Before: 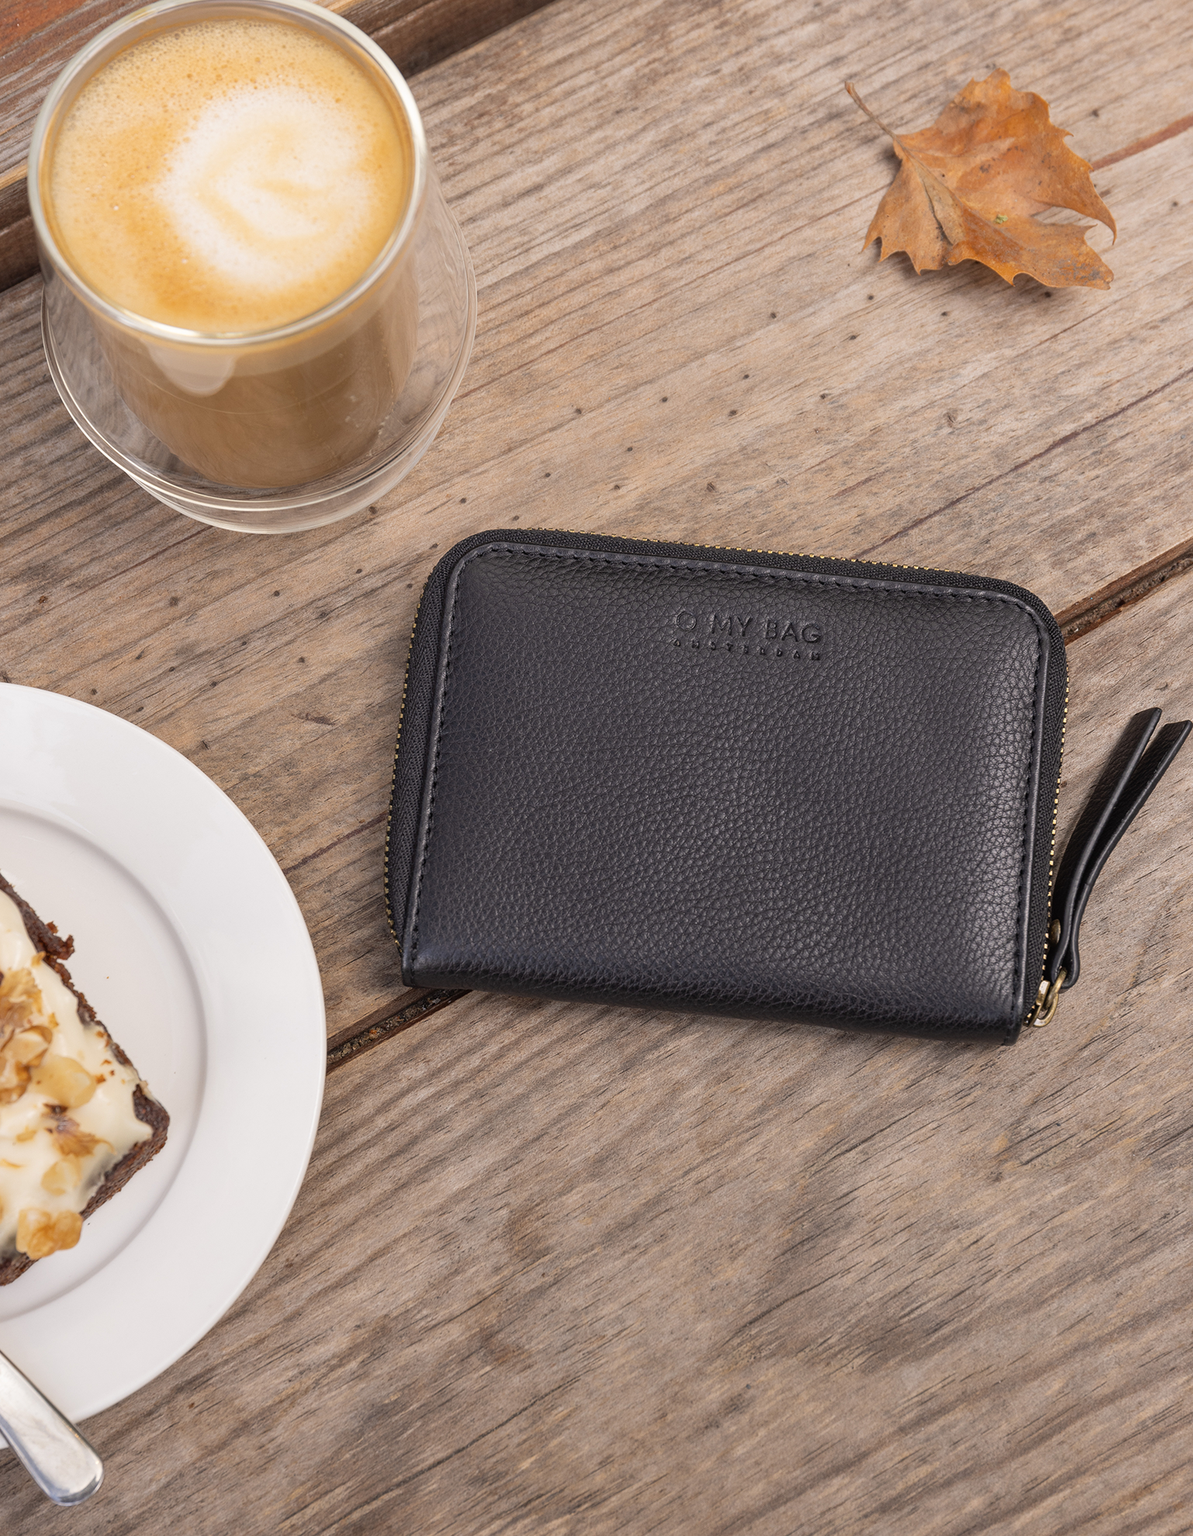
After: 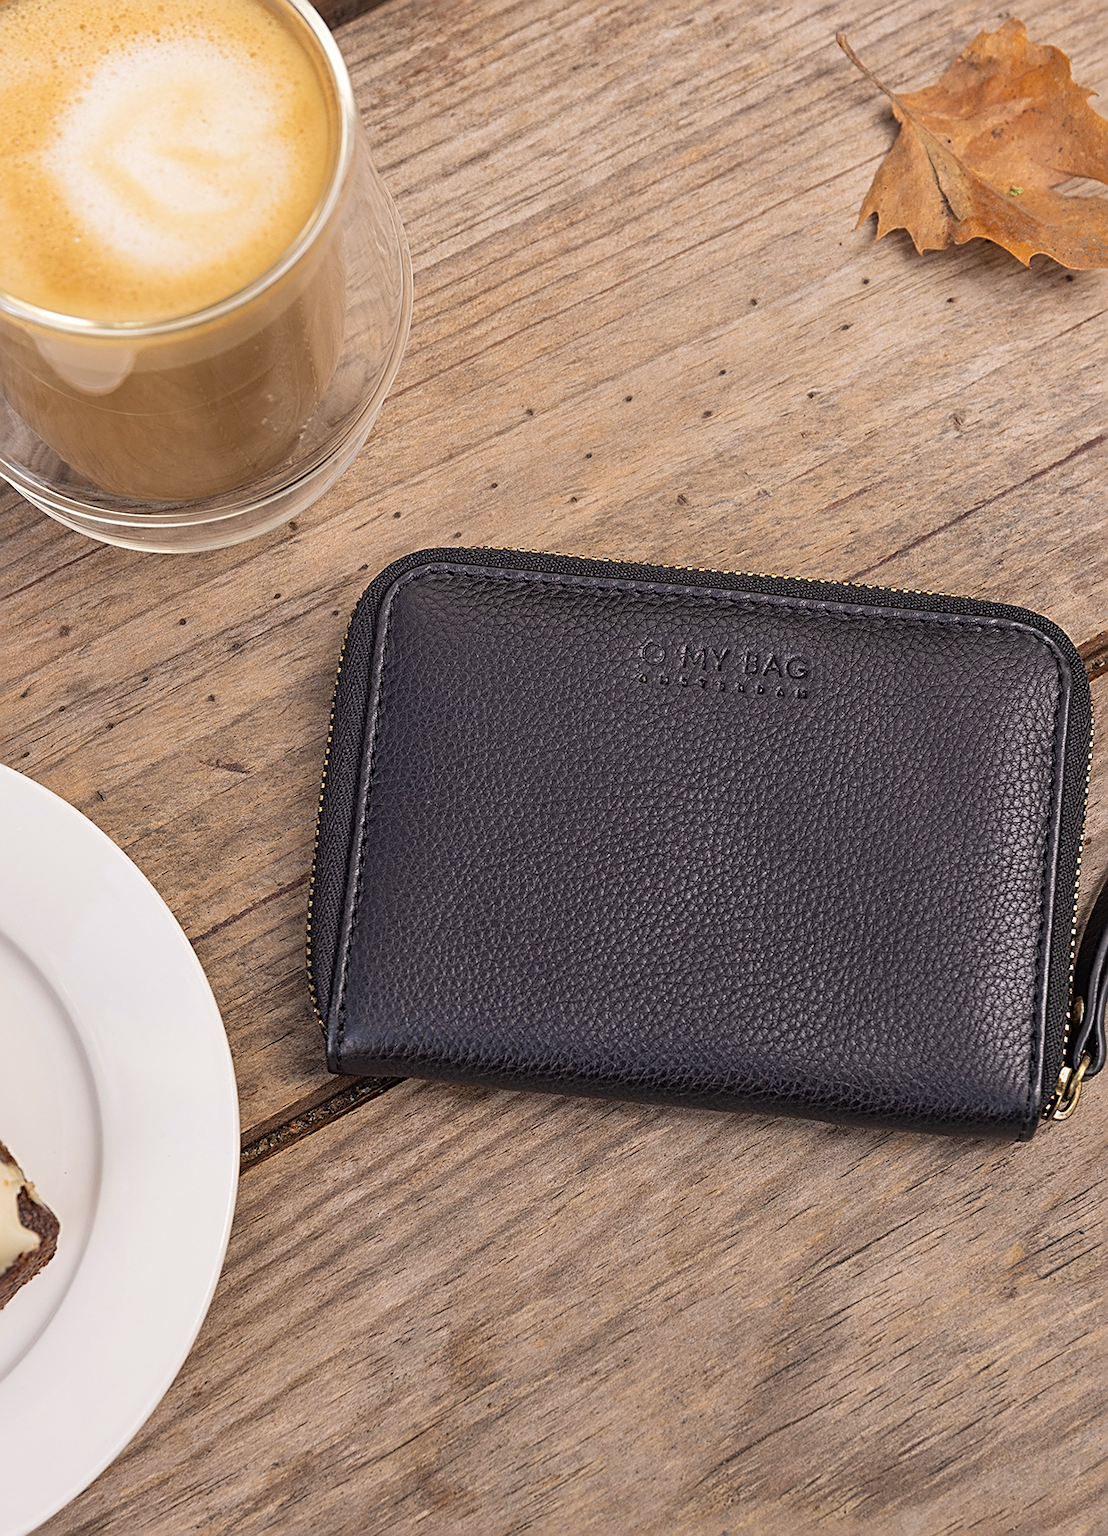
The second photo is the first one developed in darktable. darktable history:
crop: left 9.929%, top 3.475%, right 9.188%, bottom 9.529%
velvia: on, module defaults
sharpen: radius 2.584, amount 0.688
